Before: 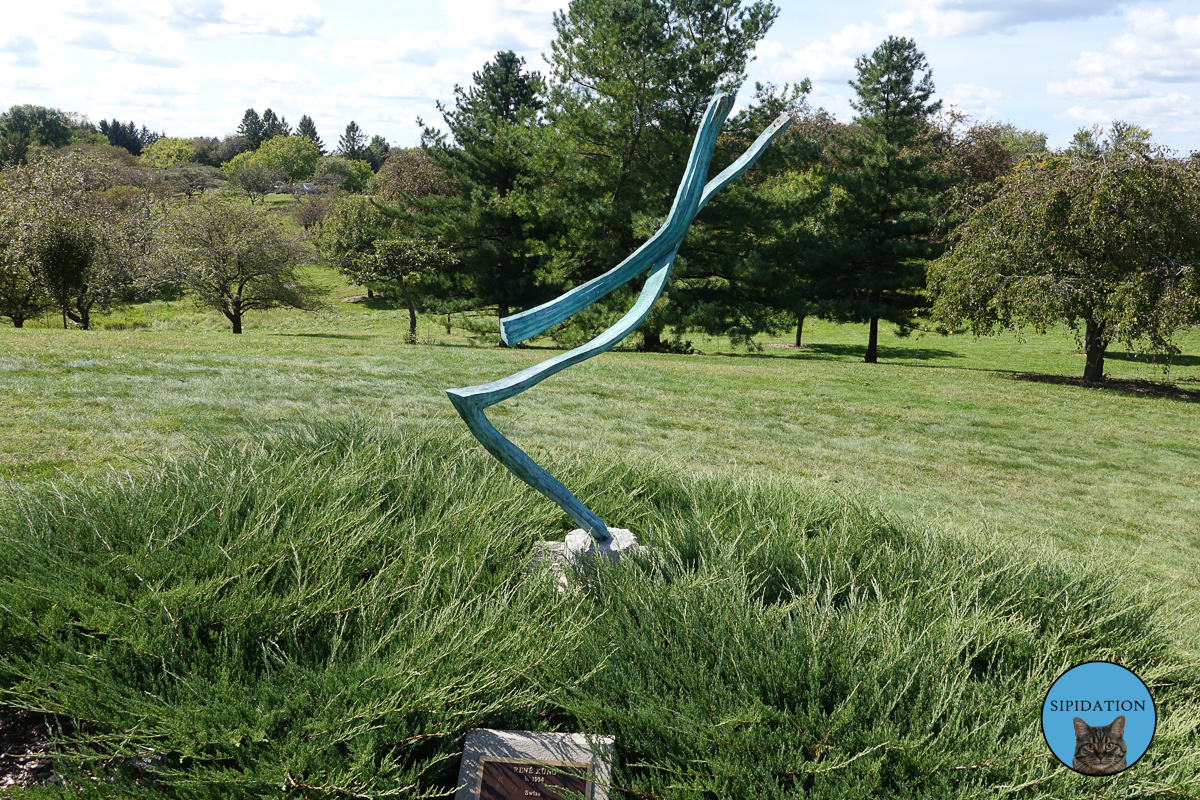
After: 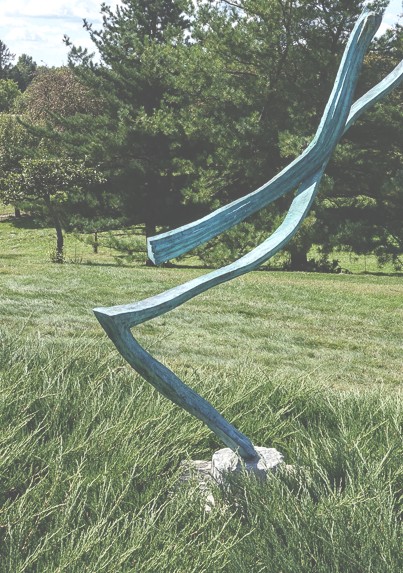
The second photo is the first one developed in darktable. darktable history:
haze removal: strength 0.277, distance 0.257, compatibility mode true, adaptive false
exposure: black level correction -0.086, compensate exposure bias true, compensate highlight preservation false
crop and rotate: left 29.464%, top 10.176%, right 36.935%, bottom 18.094%
local contrast: on, module defaults
